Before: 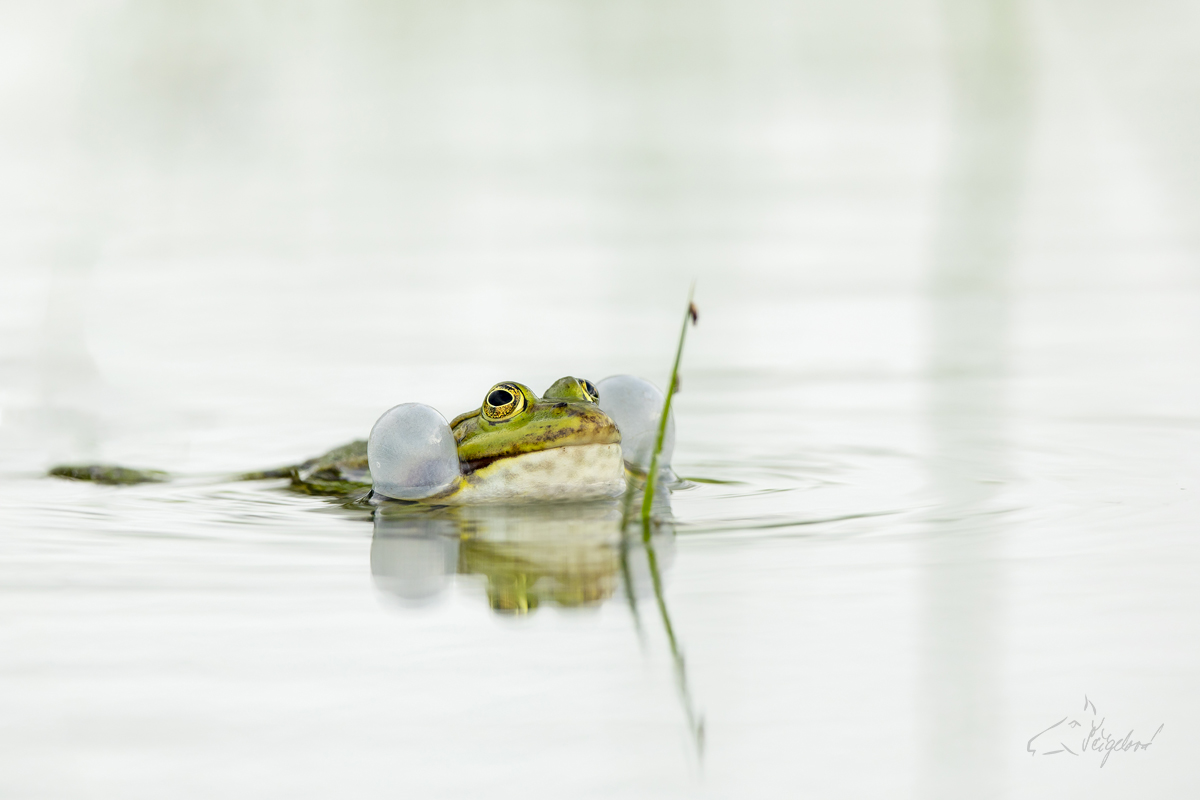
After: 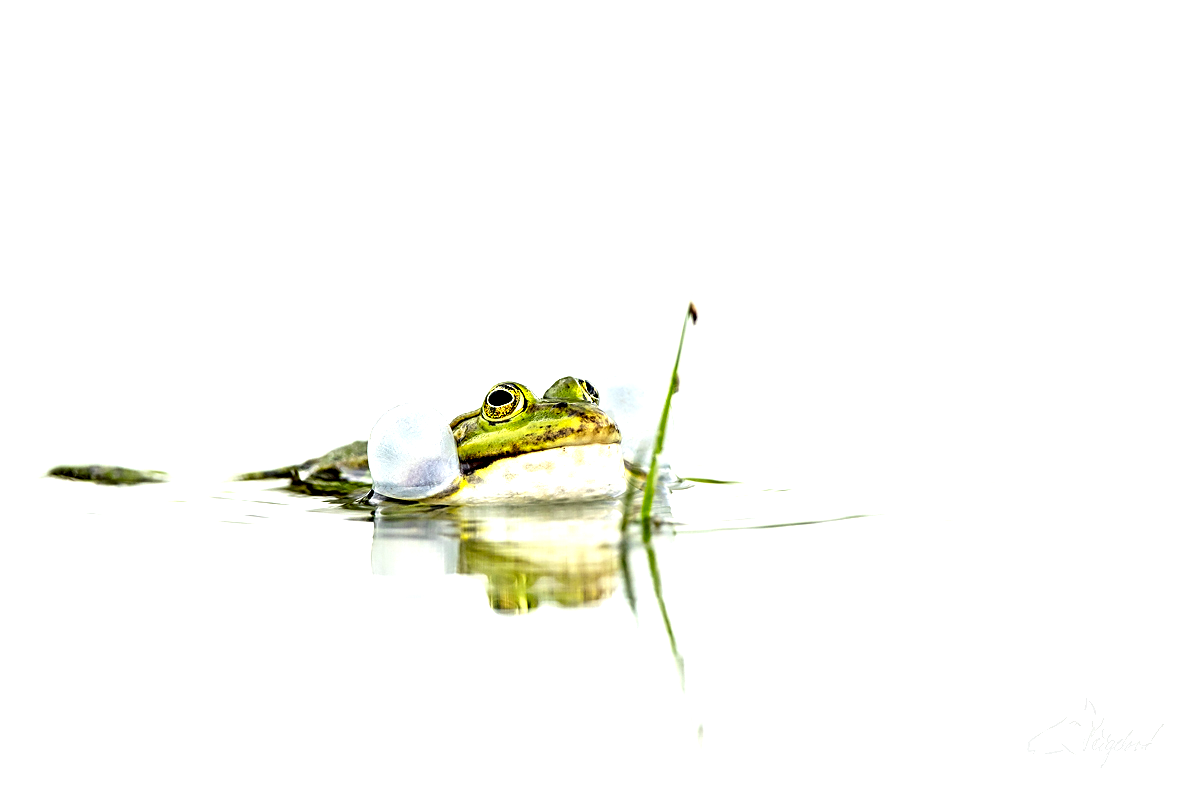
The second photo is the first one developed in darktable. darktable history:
contrast equalizer: octaves 7, y [[0.6 ×6], [0.55 ×6], [0 ×6], [0 ×6], [0 ×6]]
sharpen: radius 1.832, amount 0.408, threshold 1.217
exposure: black level correction 0, exposure 1.101 EV, compensate highlight preservation false
